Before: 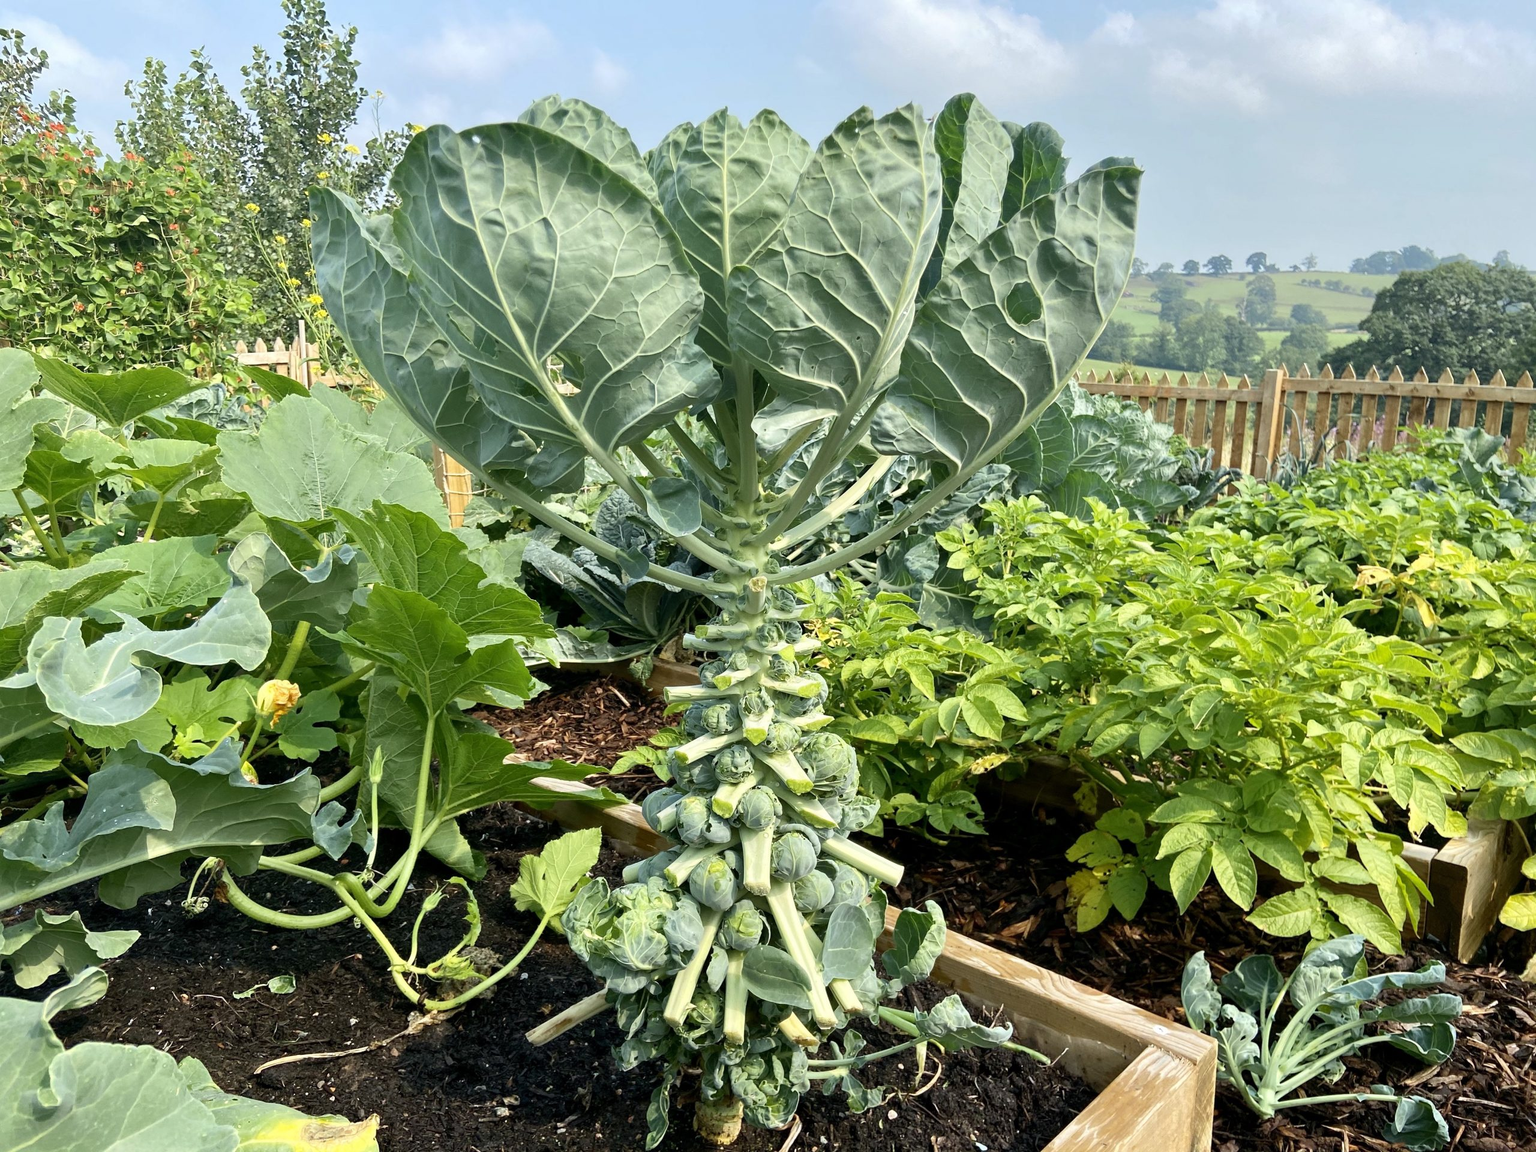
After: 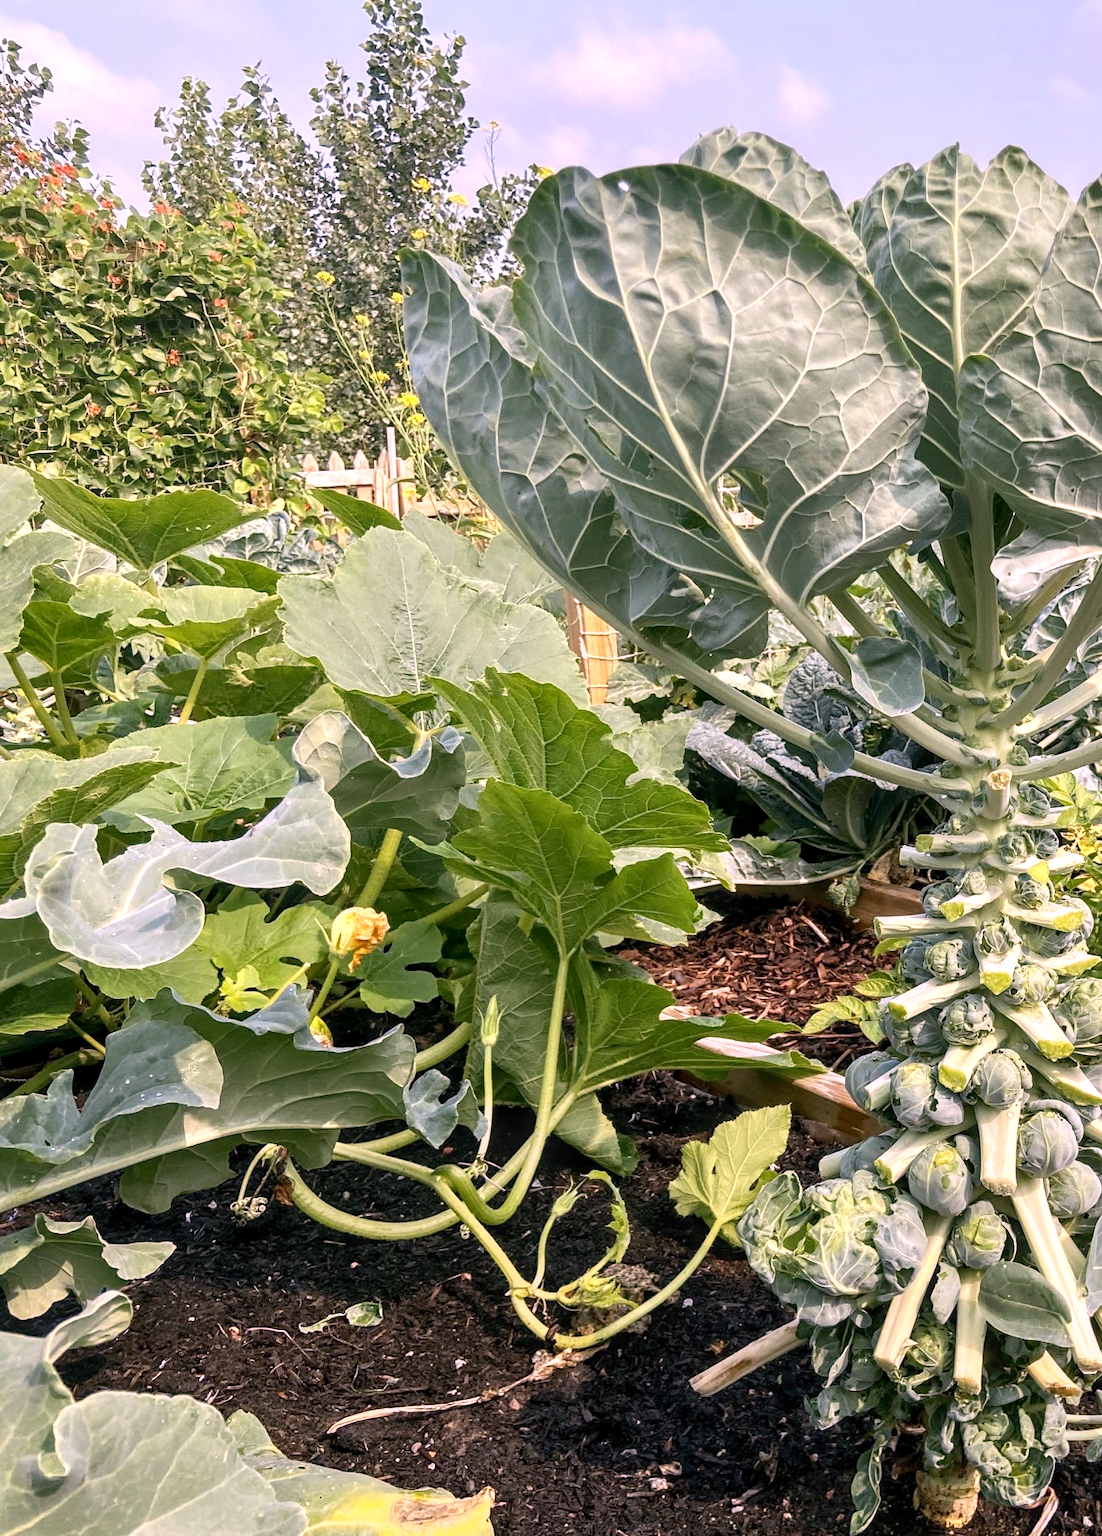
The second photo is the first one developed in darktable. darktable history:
white balance: red 1.188, blue 1.11
local contrast: on, module defaults
crop: left 0.587%, right 45.588%, bottom 0.086%
